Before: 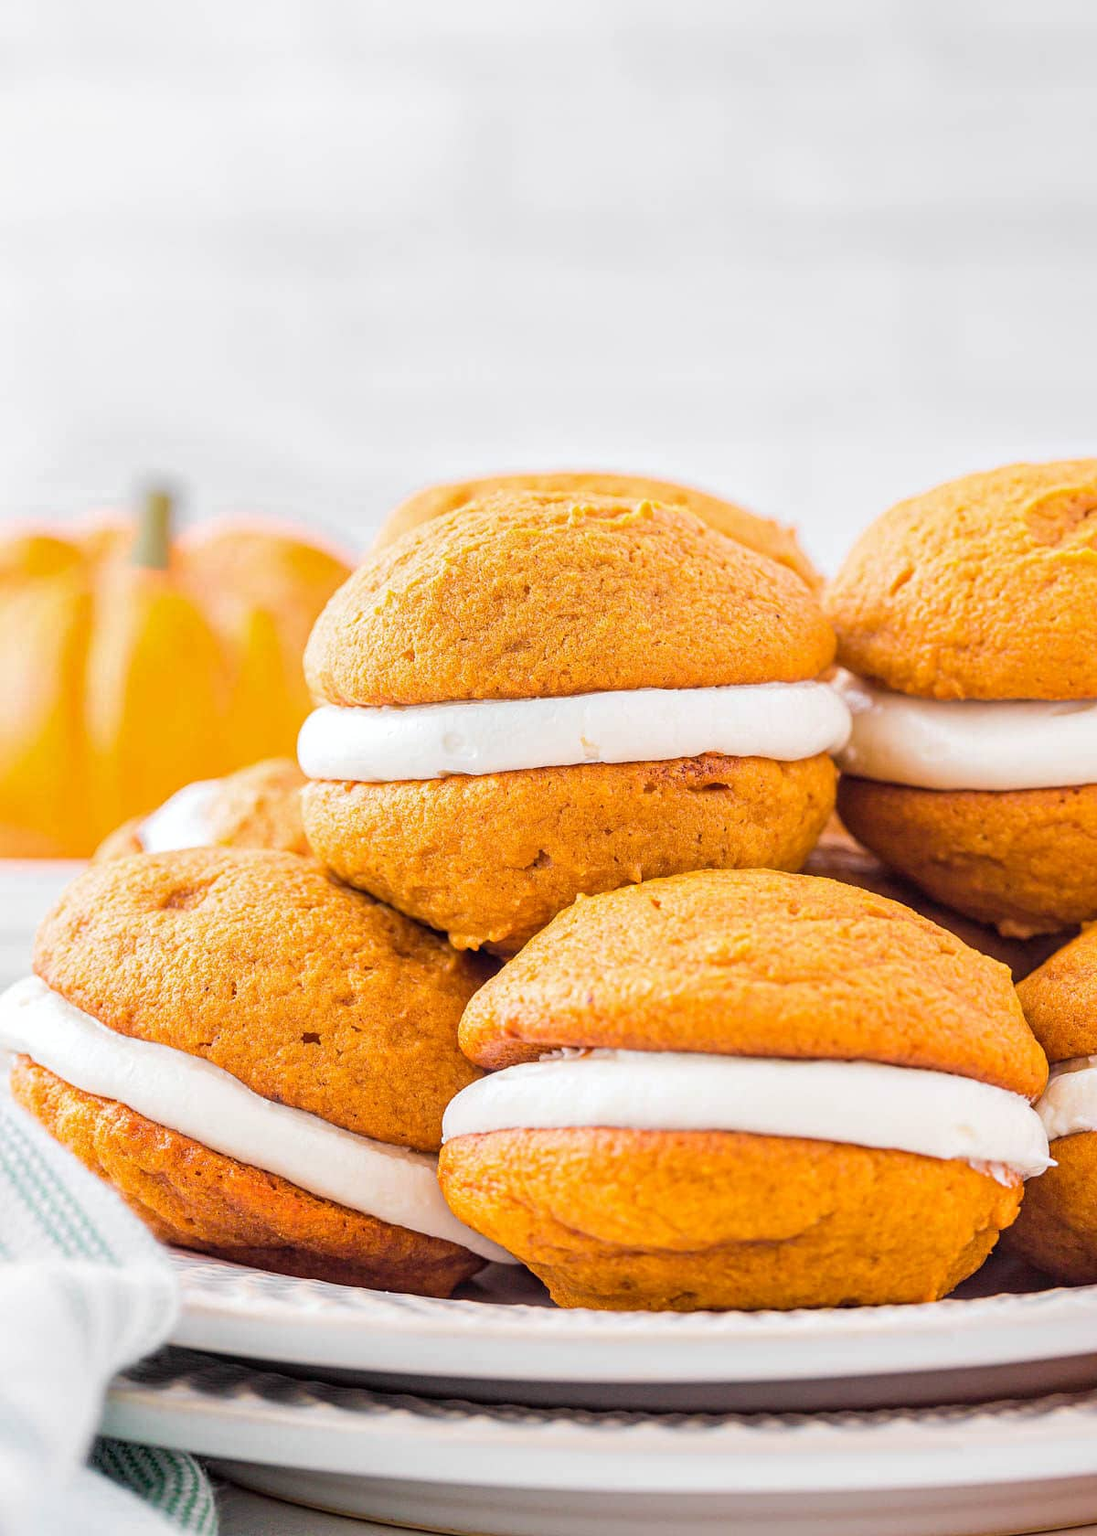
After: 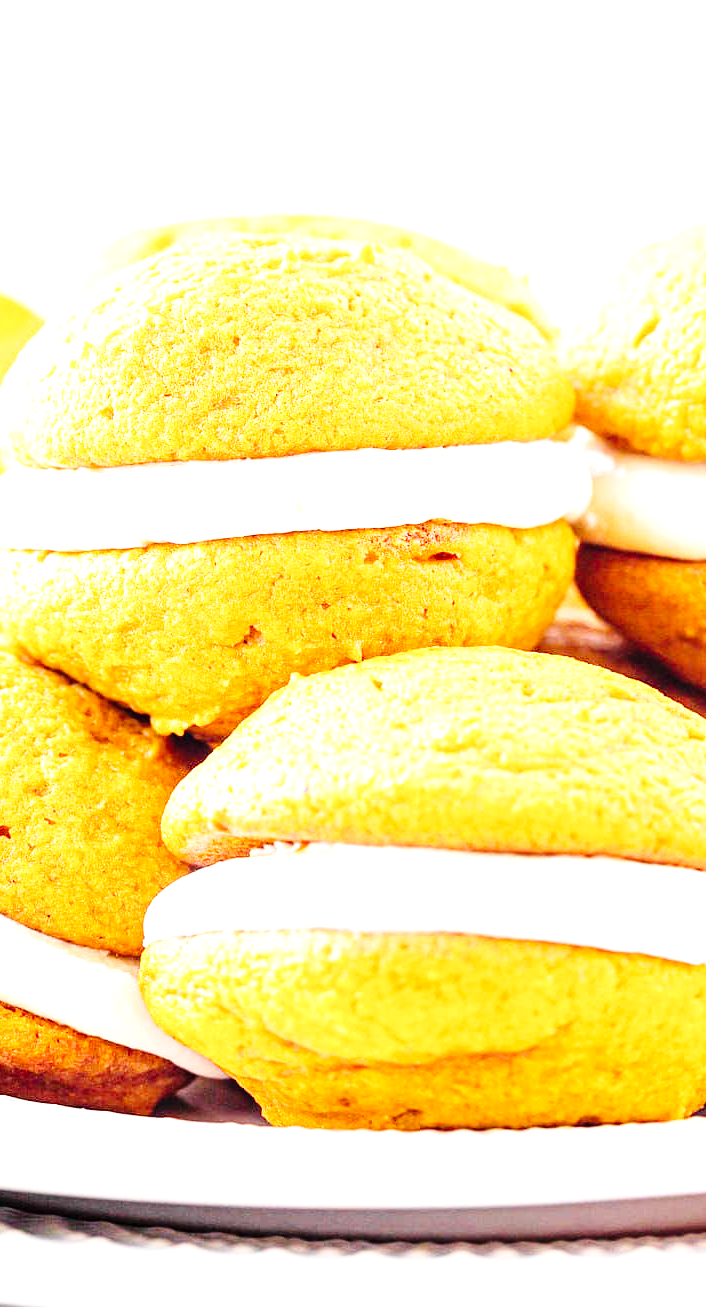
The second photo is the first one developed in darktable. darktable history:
exposure: exposure 1.244 EV, compensate highlight preservation false
crop and rotate: left 28.369%, top 18.096%, right 12.795%, bottom 4.053%
base curve: curves: ch0 [(0, 0) (0.036, 0.025) (0.121, 0.166) (0.206, 0.329) (0.605, 0.79) (1, 1)], preserve colors none
